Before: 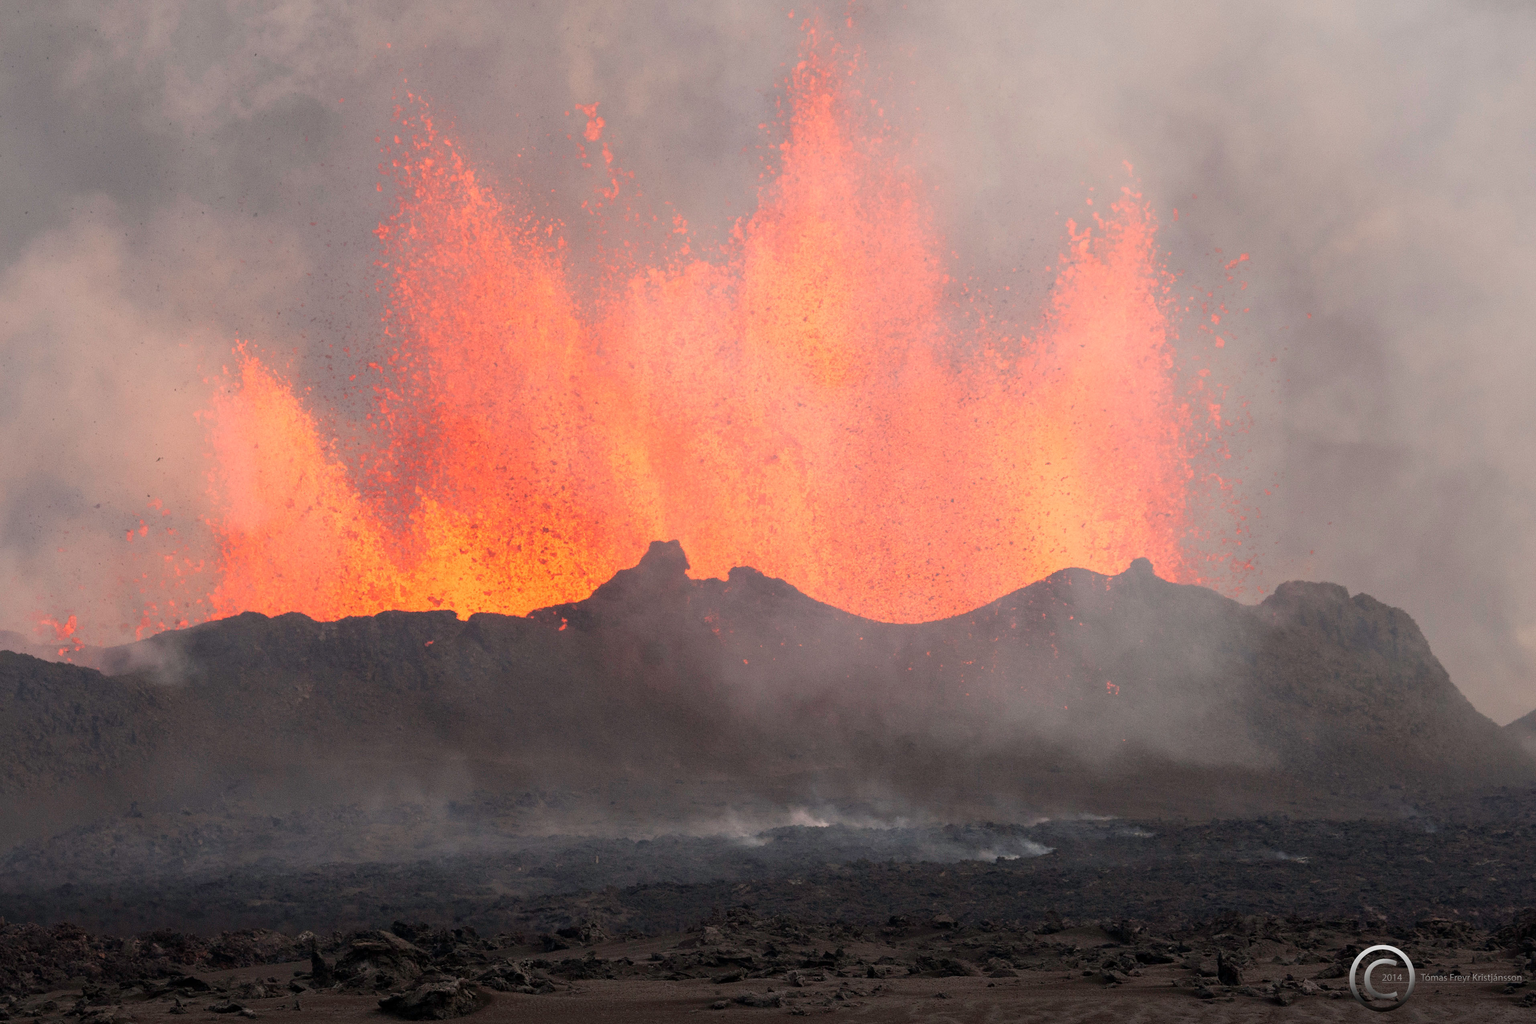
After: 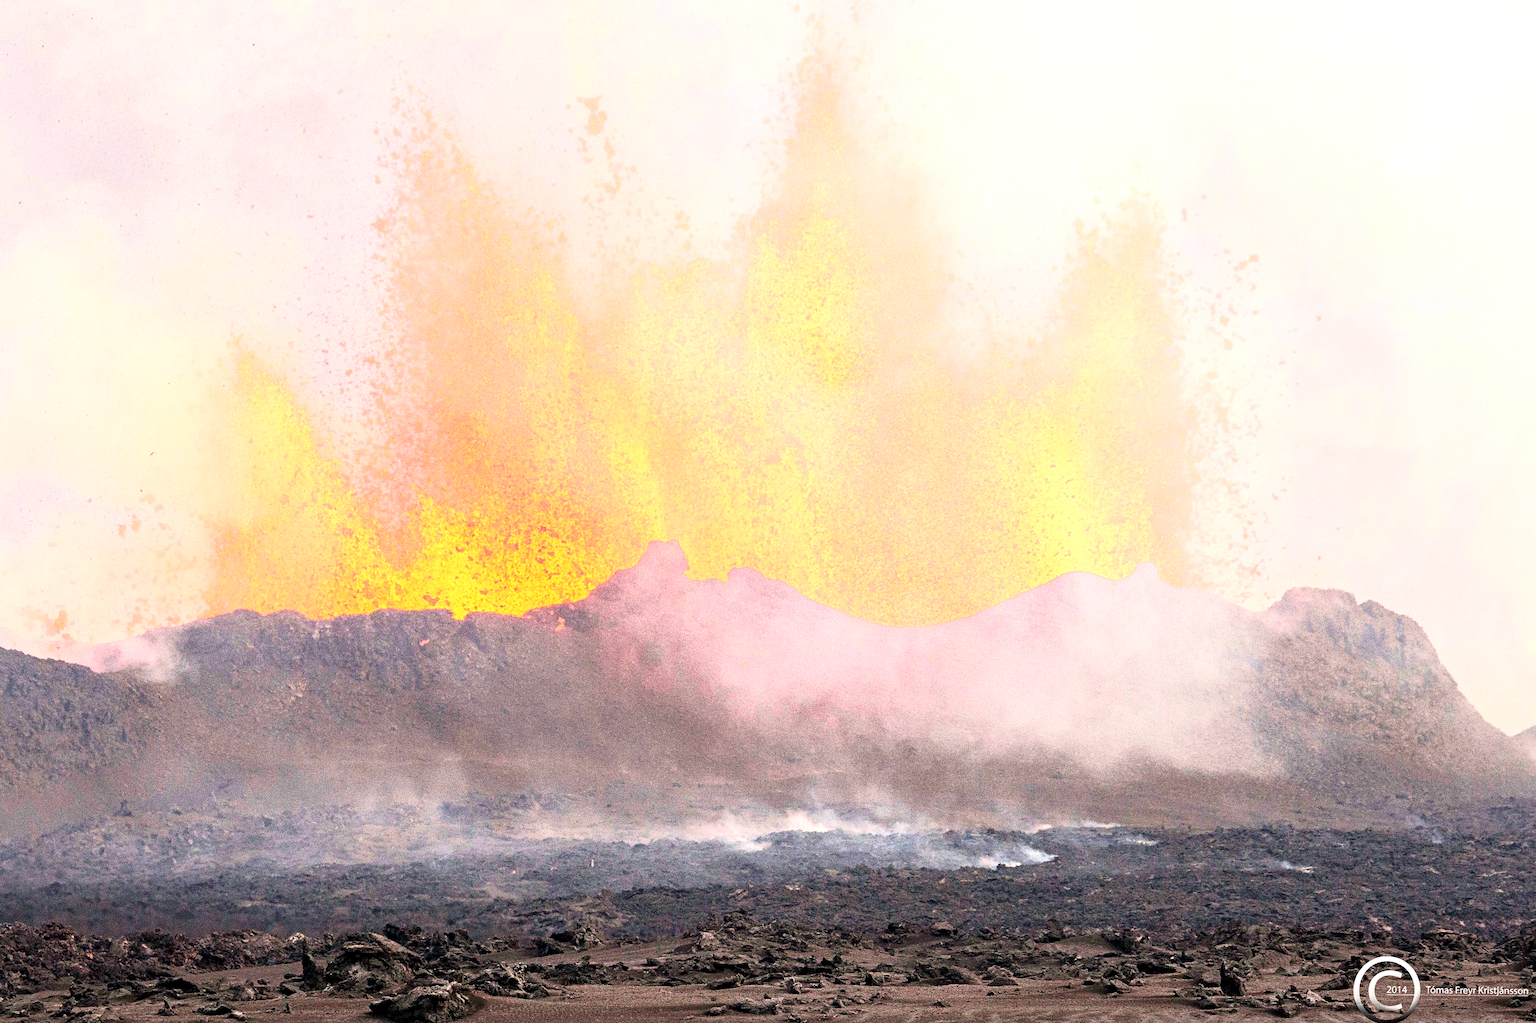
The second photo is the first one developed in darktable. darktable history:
crop and rotate: angle -0.5°
contrast brightness saturation: saturation 0.18
velvia: strength 15%
contrast equalizer: octaves 7, y [[0.502, 0.517, 0.543, 0.576, 0.611, 0.631], [0.5 ×6], [0.5 ×6], [0 ×6], [0 ×6]]
tone equalizer: on, module defaults
exposure: black level correction 0, exposure 1.7 EV, compensate exposure bias true, compensate highlight preservation false
base curve: curves: ch0 [(0, 0) (0.005, 0.002) (0.193, 0.295) (0.399, 0.664) (0.75, 0.928) (1, 1)]
